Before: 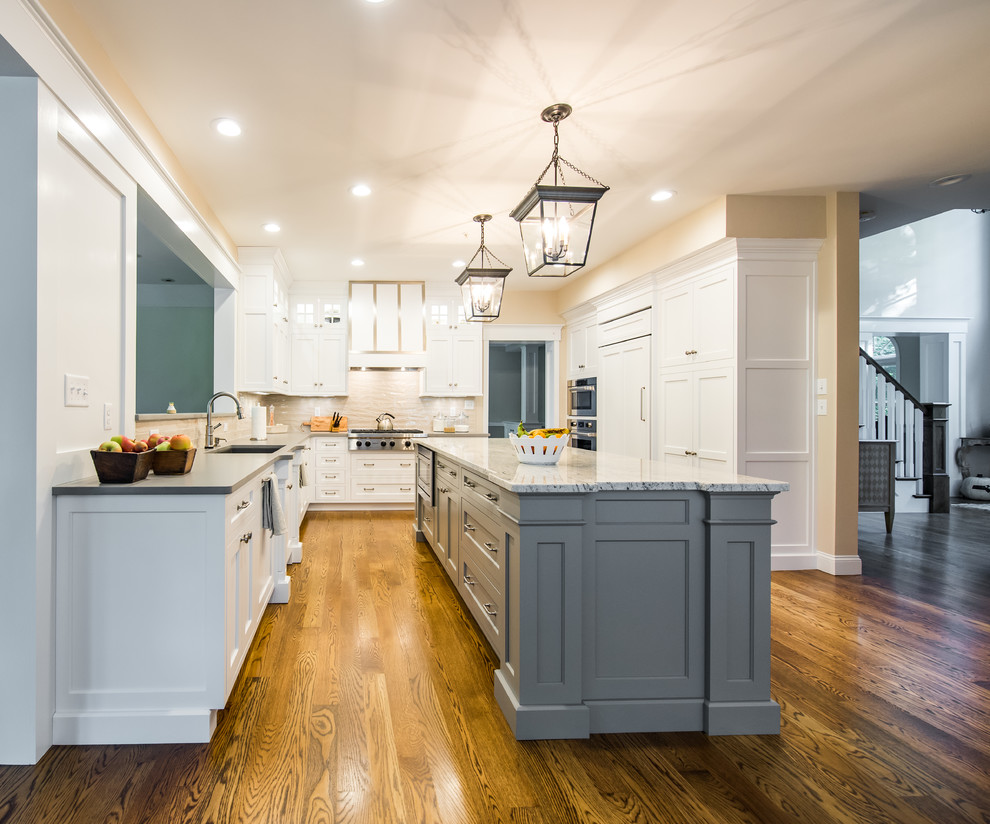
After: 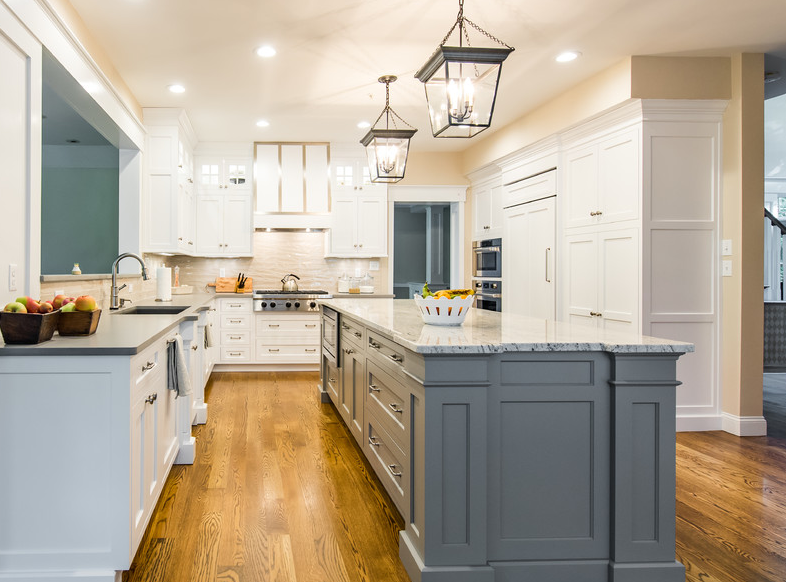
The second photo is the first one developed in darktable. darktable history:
crop: left 9.624%, top 16.958%, right 10.924%, bottom 12.324%
